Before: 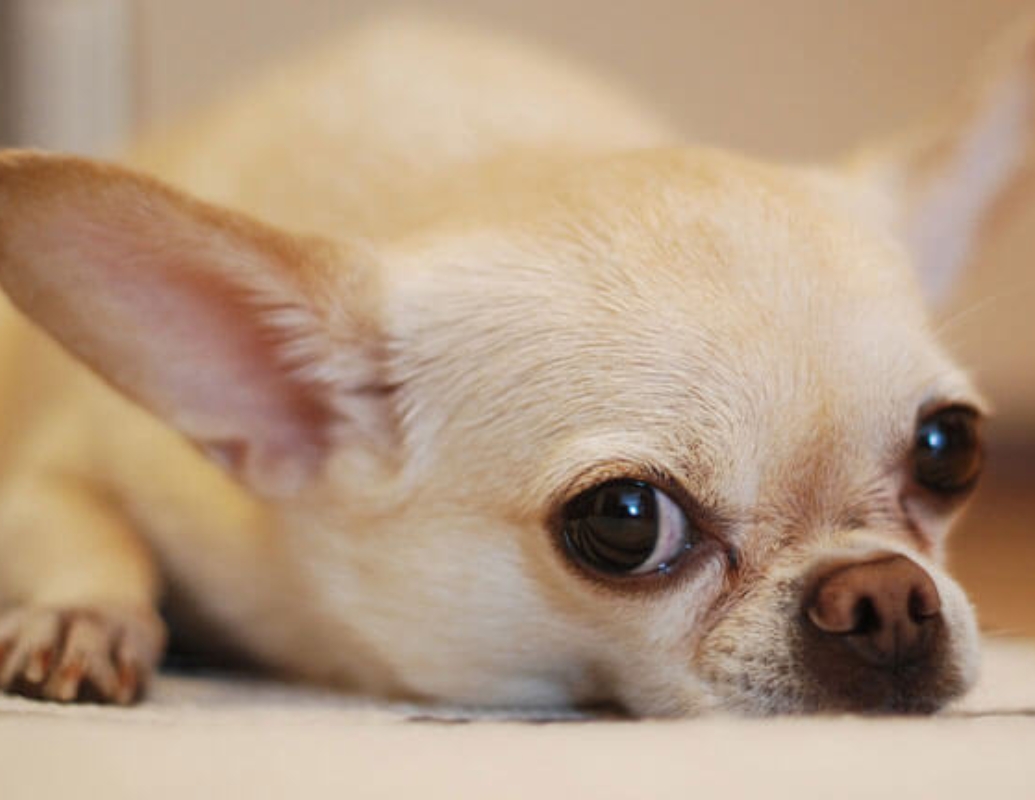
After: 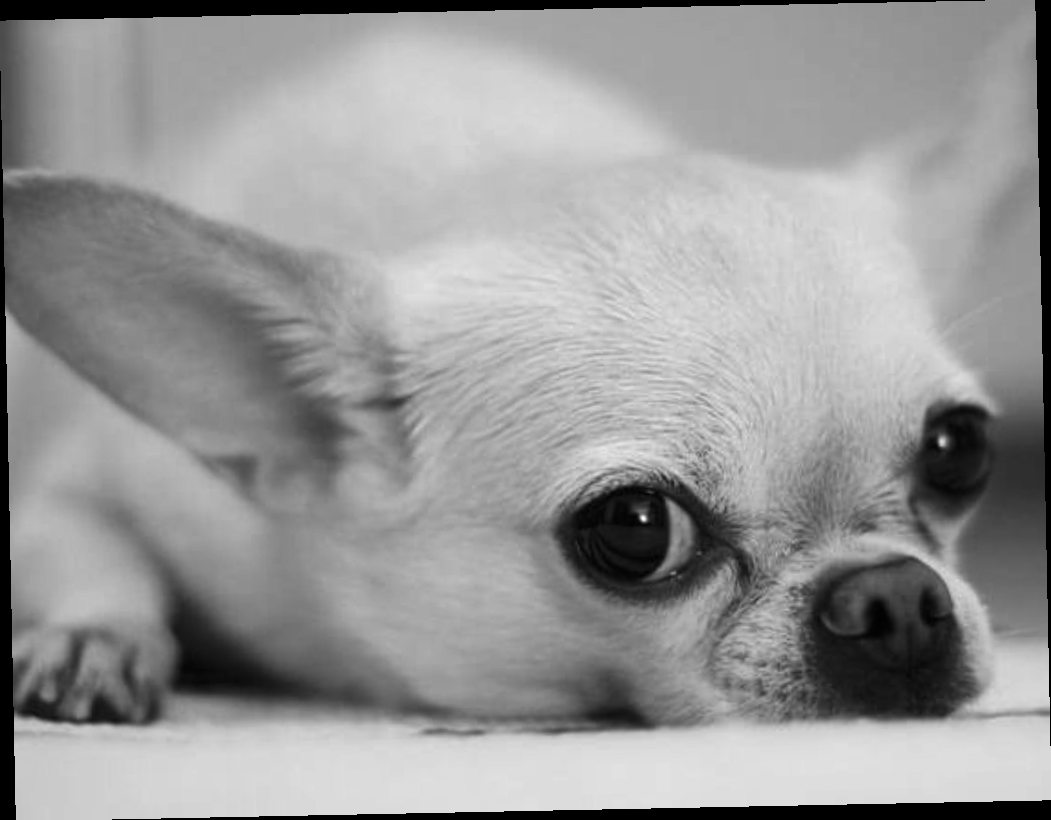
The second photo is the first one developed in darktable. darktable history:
contrast brightness saturation: contrast 0.07, brightness -0.13, saturation 0.06
monochrome: a 32, b 64, size 2.3, highlights 1
white balance: red 1.188, blue 1.11
rotate and perspective: rotation -1.17°, automatic cropping off
